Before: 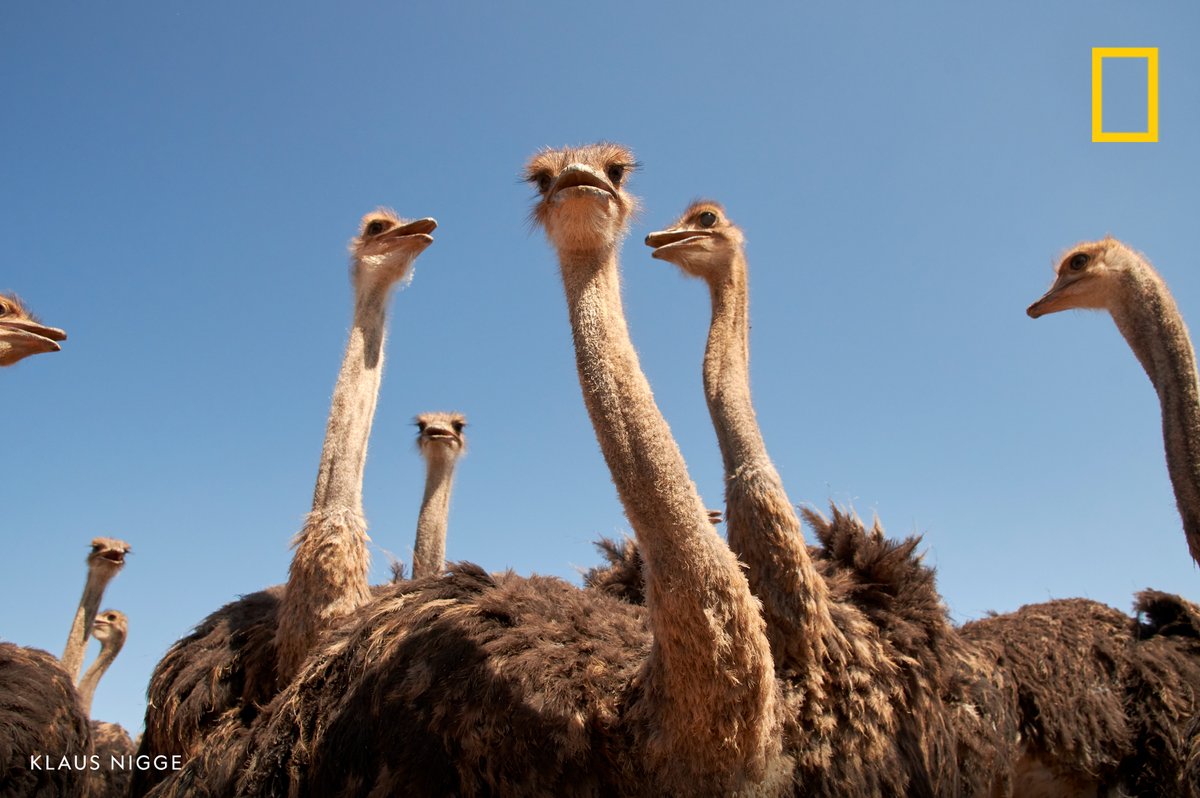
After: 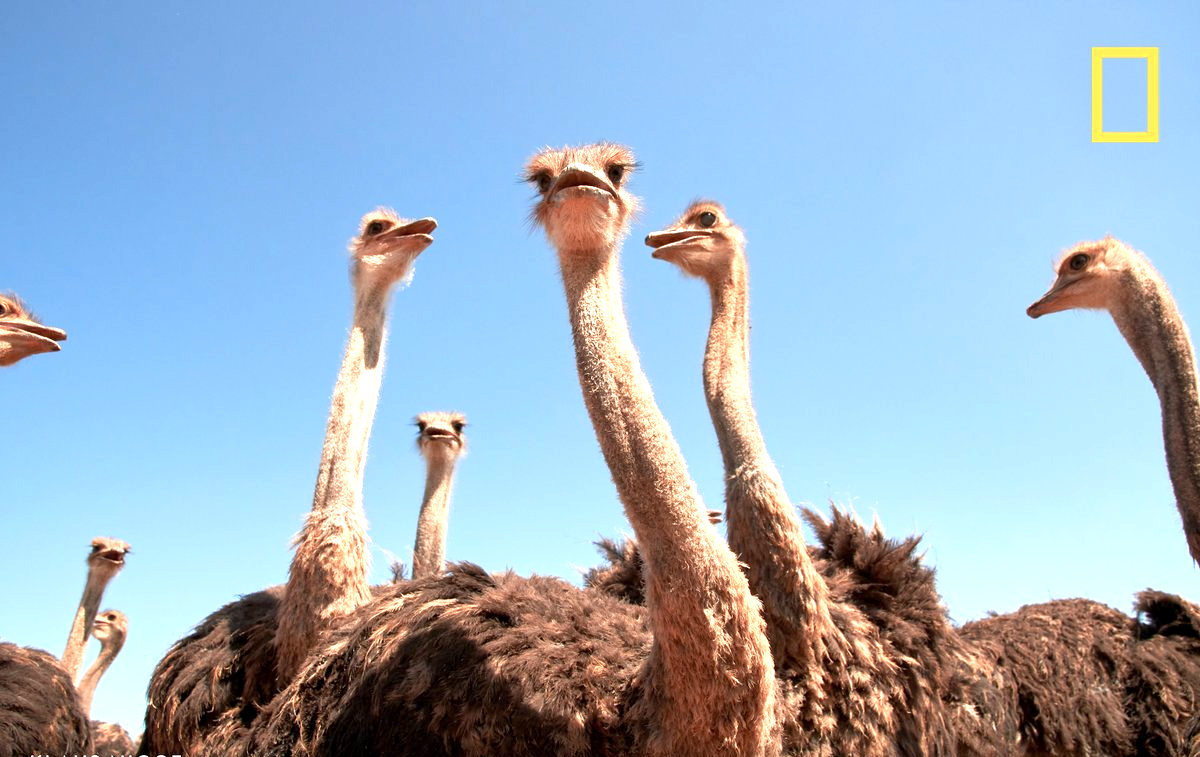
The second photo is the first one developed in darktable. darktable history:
exposure: black level correction 0.001, exposure 0.955 EV, compensate exposure bias true, compensate highlight preservation false
crop and rotate: top 0%, bottom 5.097%
color zones: curves: ch1 [(0, 0.469) (0.072, 0.457) (0.243, 0.494) (0.429, 0.5) (0.571, 0.5) (0.714, 0.5) (0.857, 0.5) (1, 0.469)]; ch2 [(0, 0.499) (0.143, 0.467) (0.242, 0.436) (0.429, 0.493) (0.571, 0.5) (0.714, 0.5) (0.857, 0.5) (1, 0.499)]
